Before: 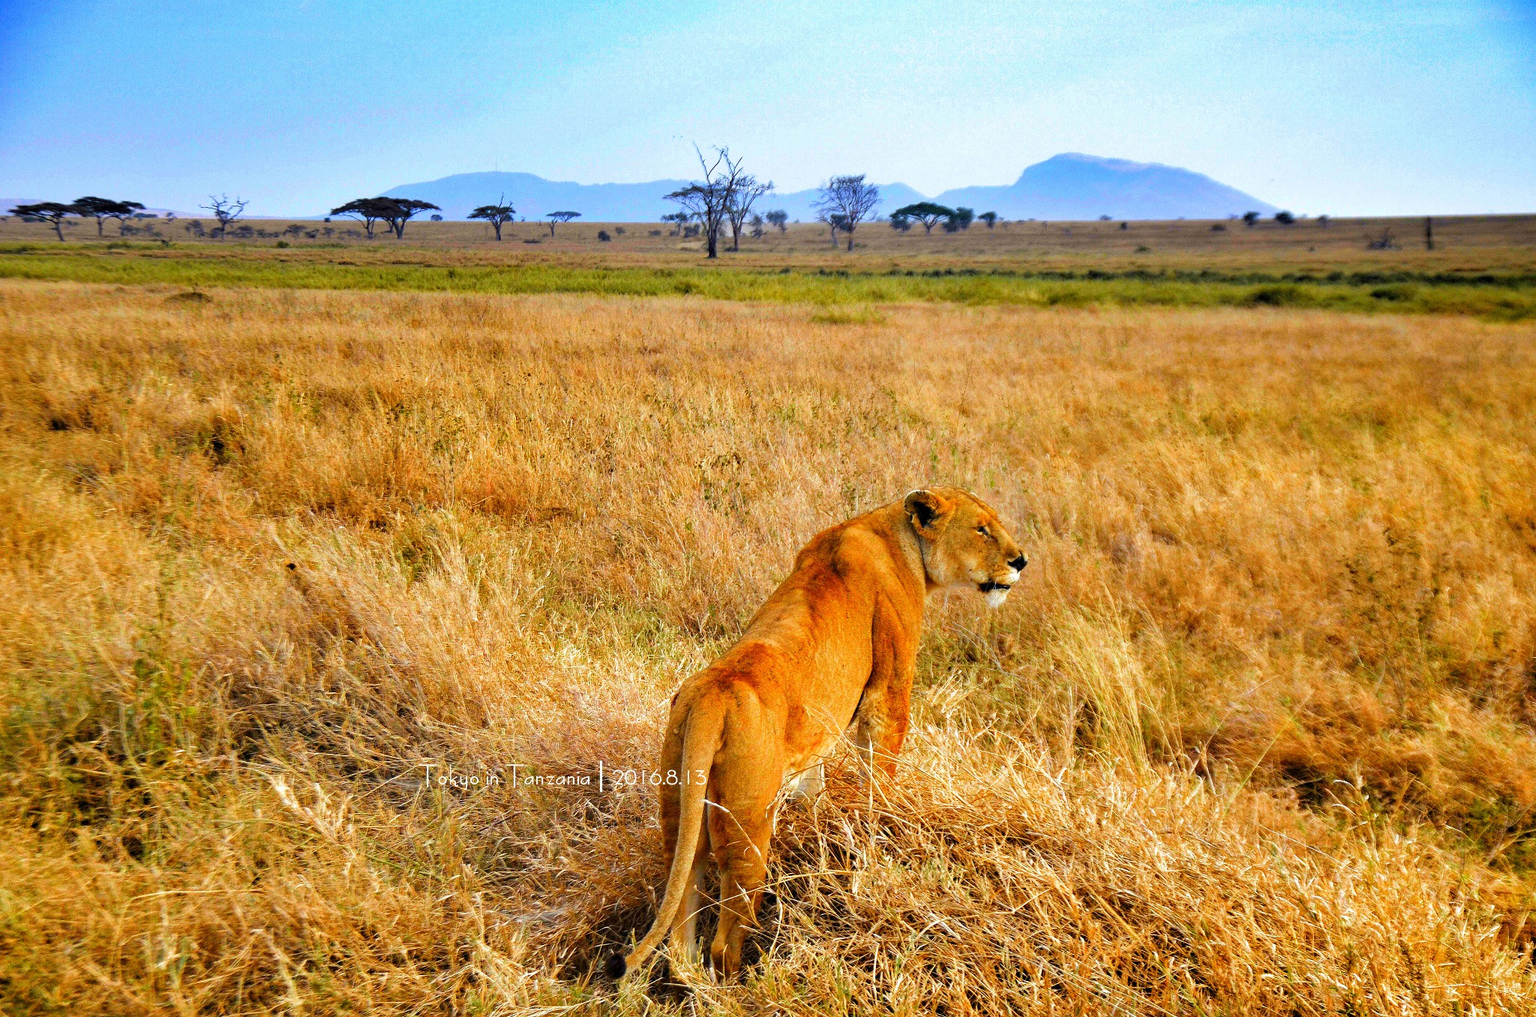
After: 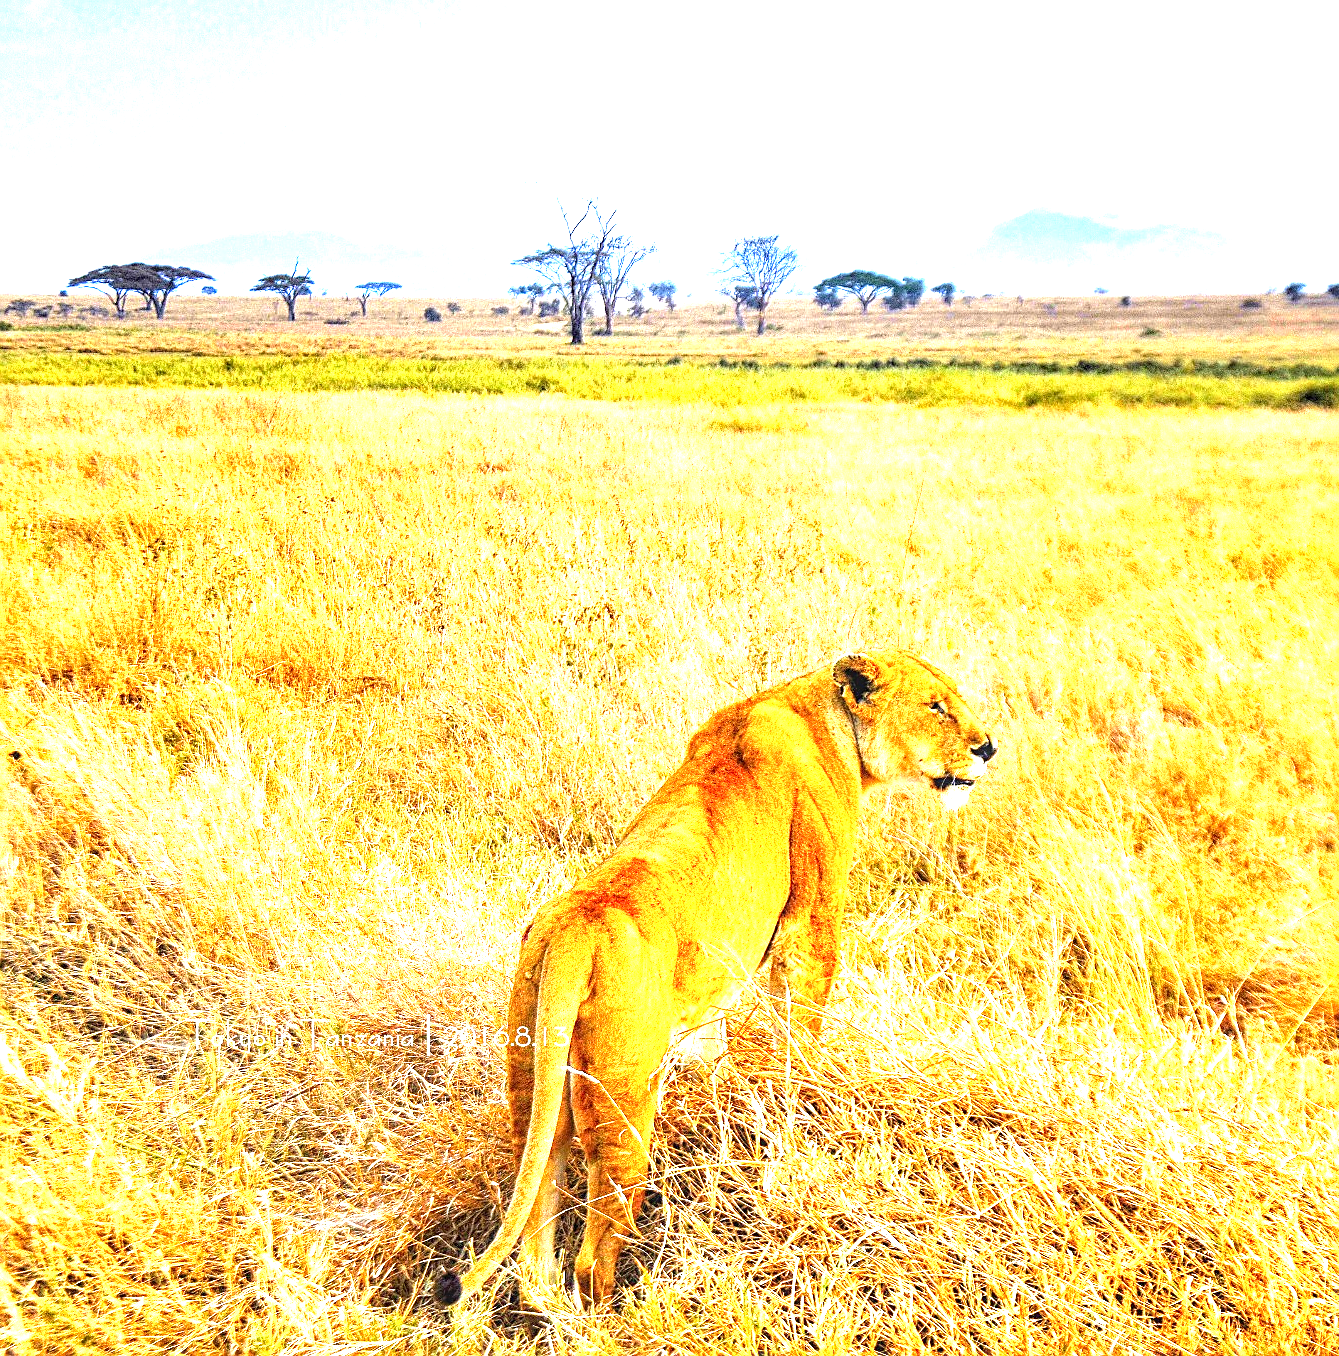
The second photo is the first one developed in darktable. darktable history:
sharpen: on, module defaults
exposure: exposure 1.994 EV, compensate highlight preservation false
crop and rotate: left 18.251%, right 16.36%
local contrast: detail 130%
